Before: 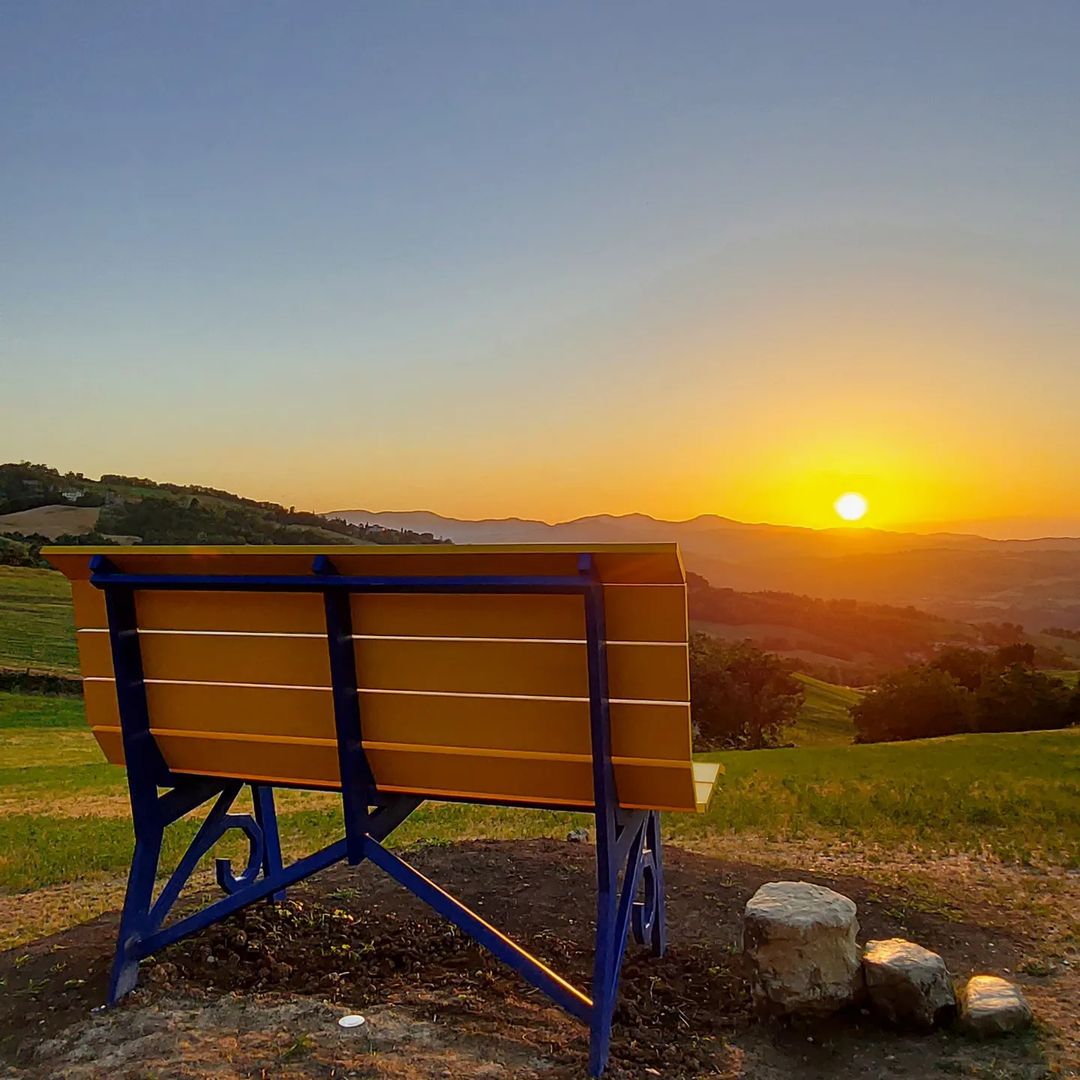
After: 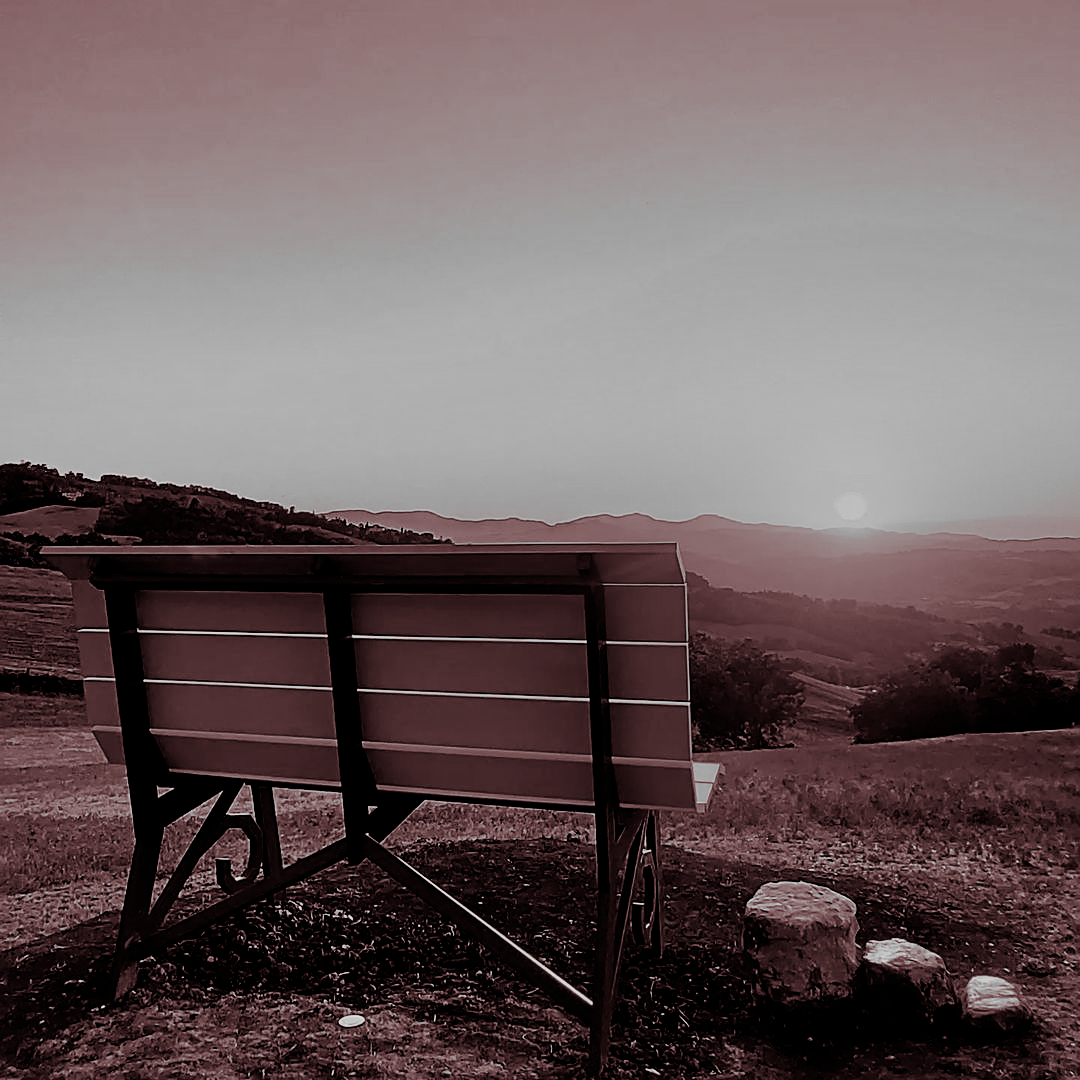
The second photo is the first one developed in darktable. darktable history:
monochrome: a 14.95, b -89.96
filmic rgb: black relative exposure -5 EV, hardness 2.88, contrast 1.3, highlights saturation mix -30%
split-toning: on, module defaults
sharpen: on, module defaults
